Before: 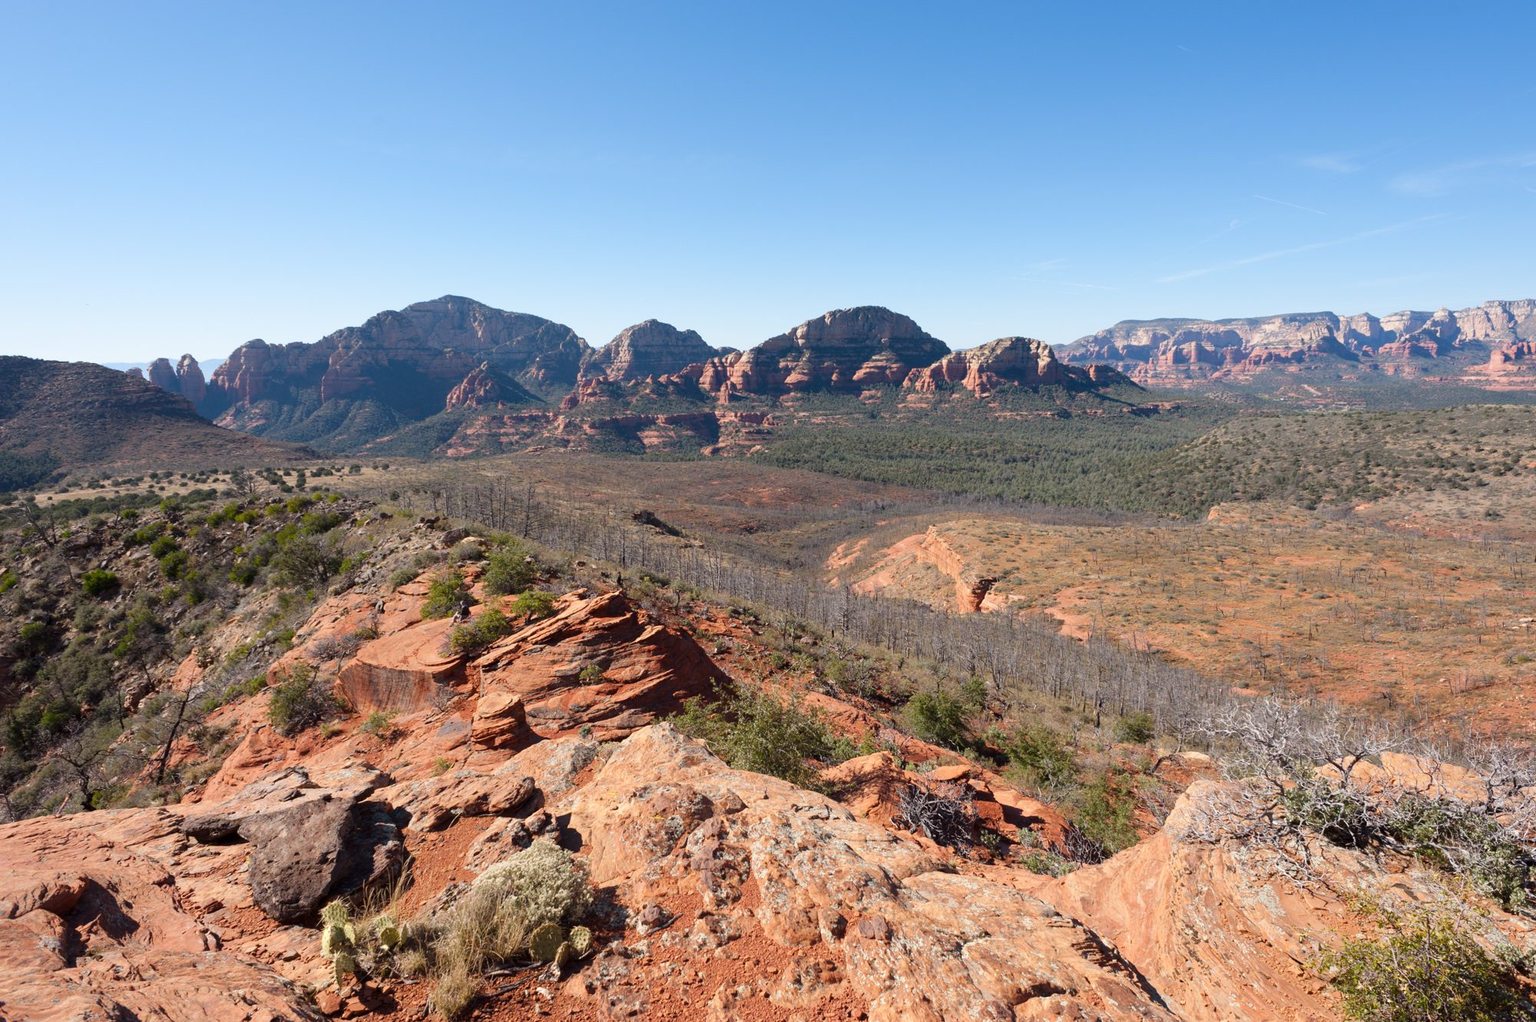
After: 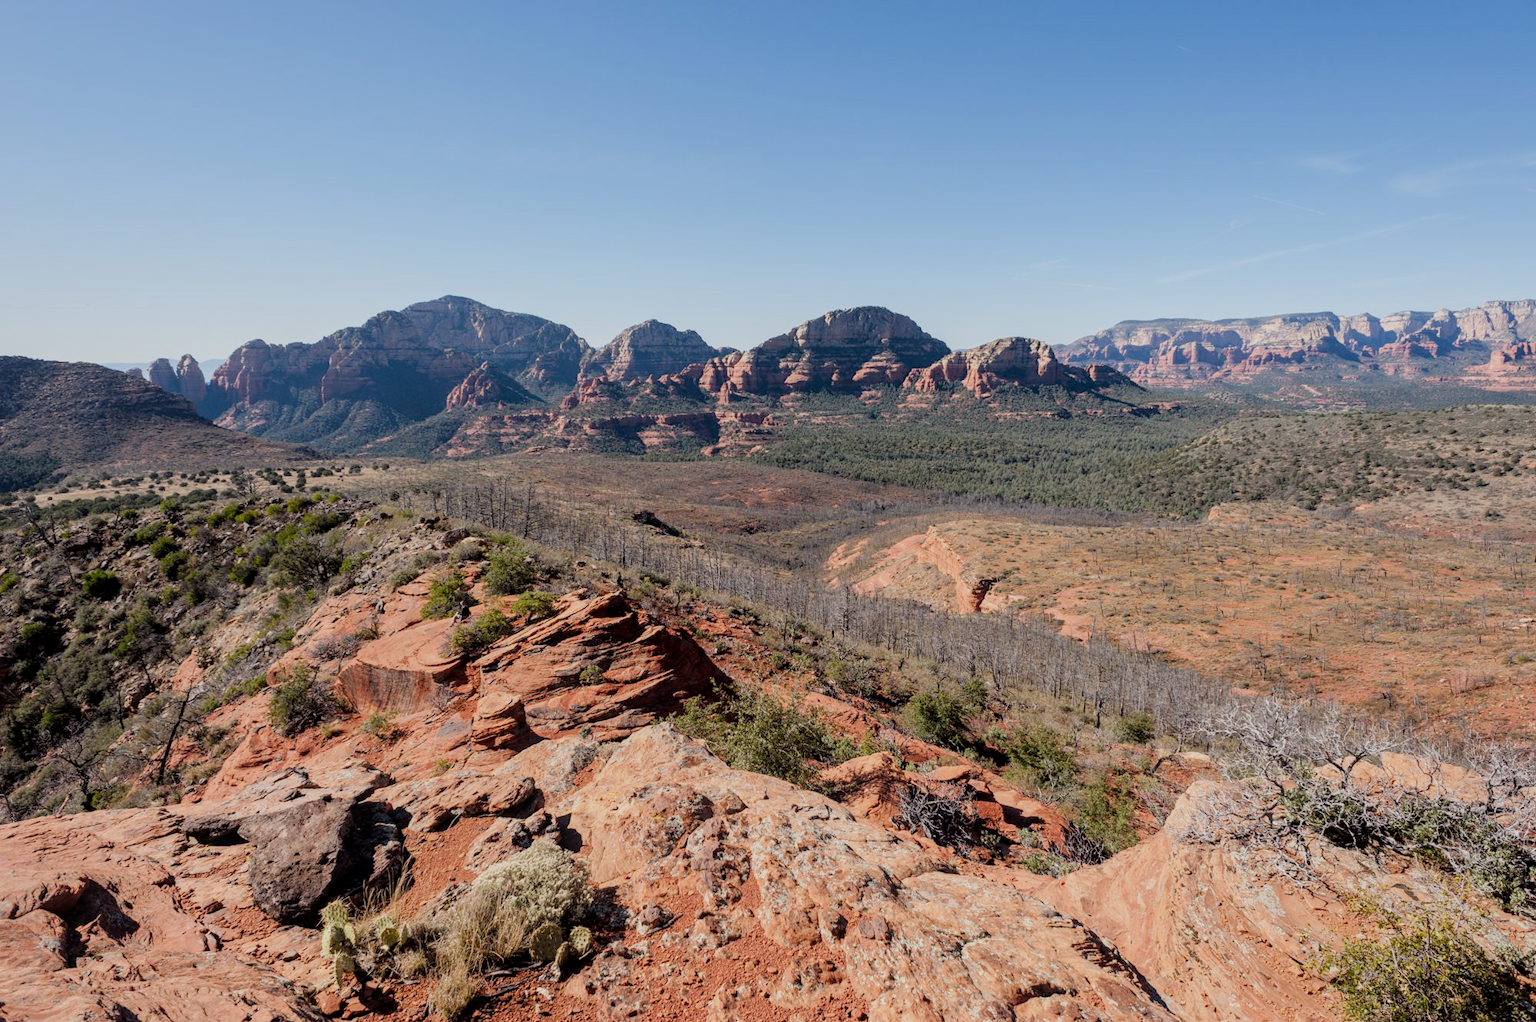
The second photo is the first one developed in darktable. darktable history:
filmic rgb: black relative exposure -7.65 EV, white relative exposure 4.56 EV, hardness 3.61
local contrast: on, module defaults
